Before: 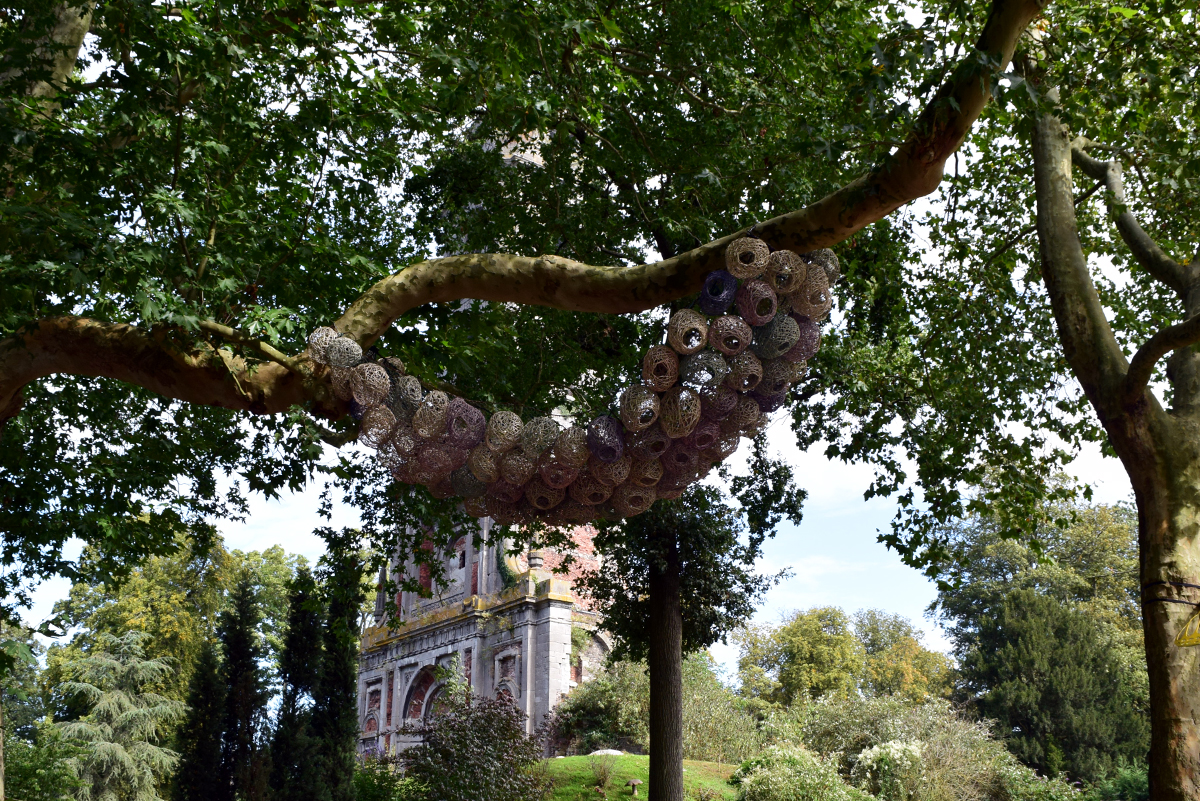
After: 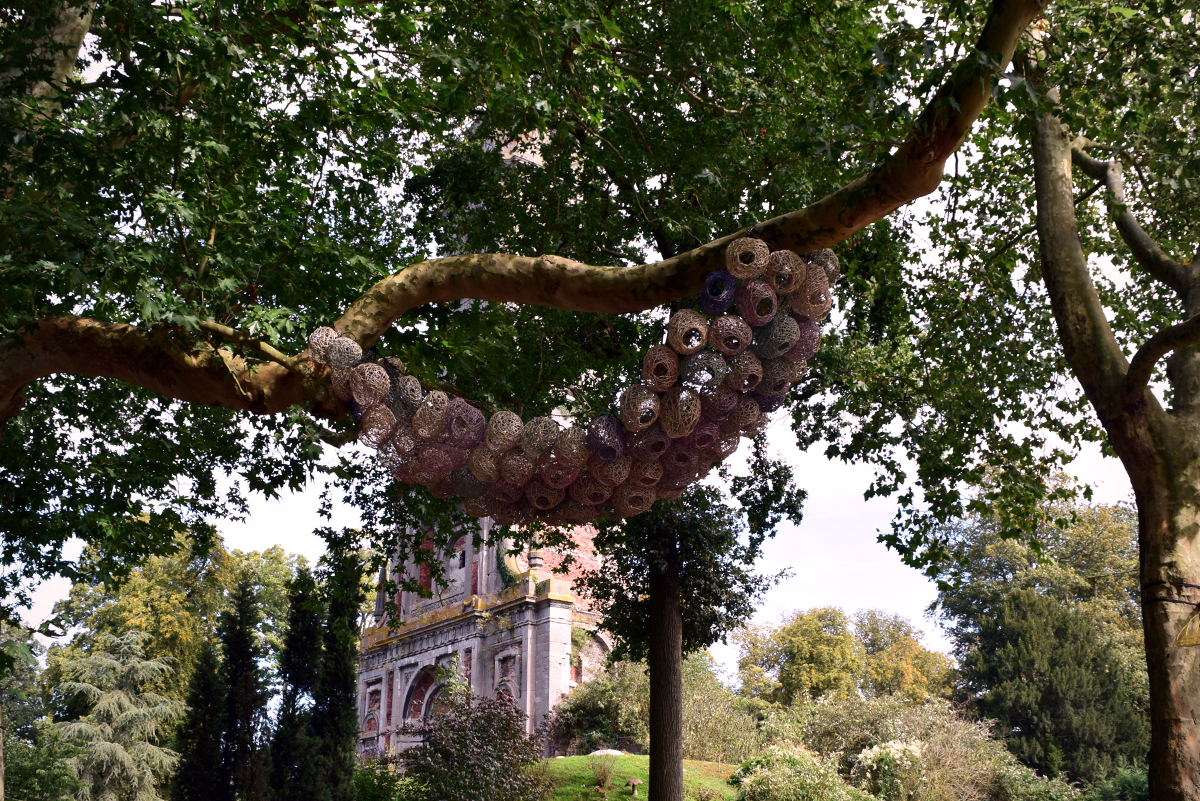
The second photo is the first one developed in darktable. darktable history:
white balance: red 1.127, blue 0.943
vignetting: fall-off radius 93.87%
color calibration: illuminant as shot in camera, x 0.358, y 0.373, temperature 4628.91 K
